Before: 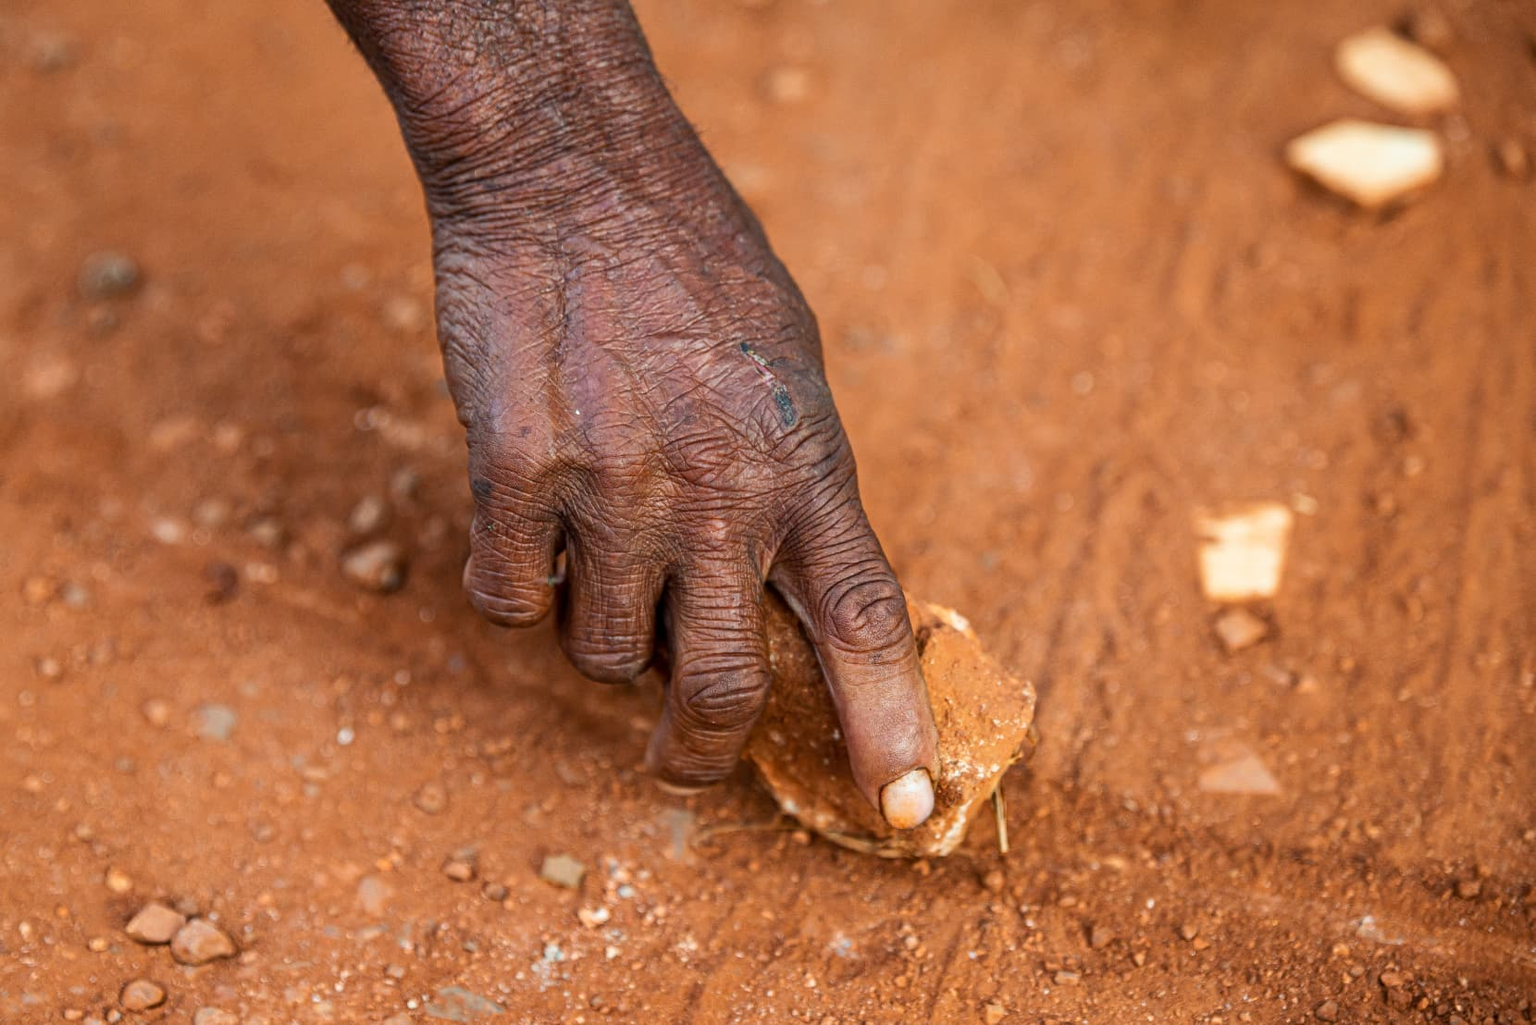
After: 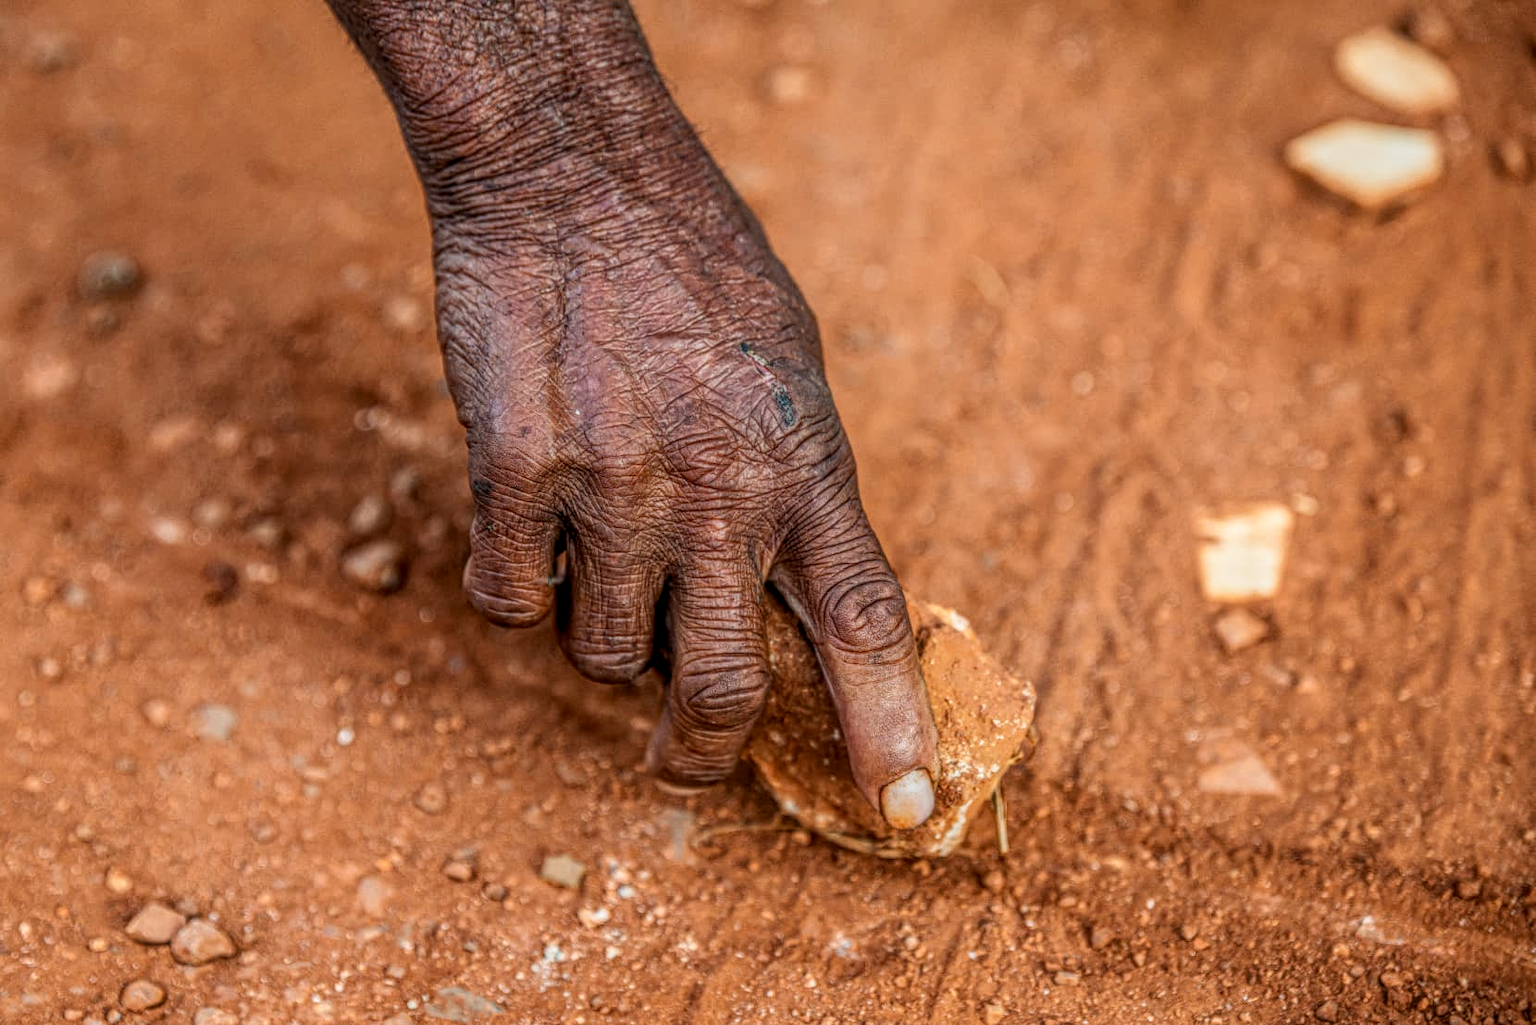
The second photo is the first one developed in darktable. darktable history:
filmic rgb: black relative exposure -14.34 EV, white relative exposure 3.37 EV, hardness 7.87, contrast 0.989
local contrast: highlights 4%, shadows 1%, detail 200%, midtone range 0.247
